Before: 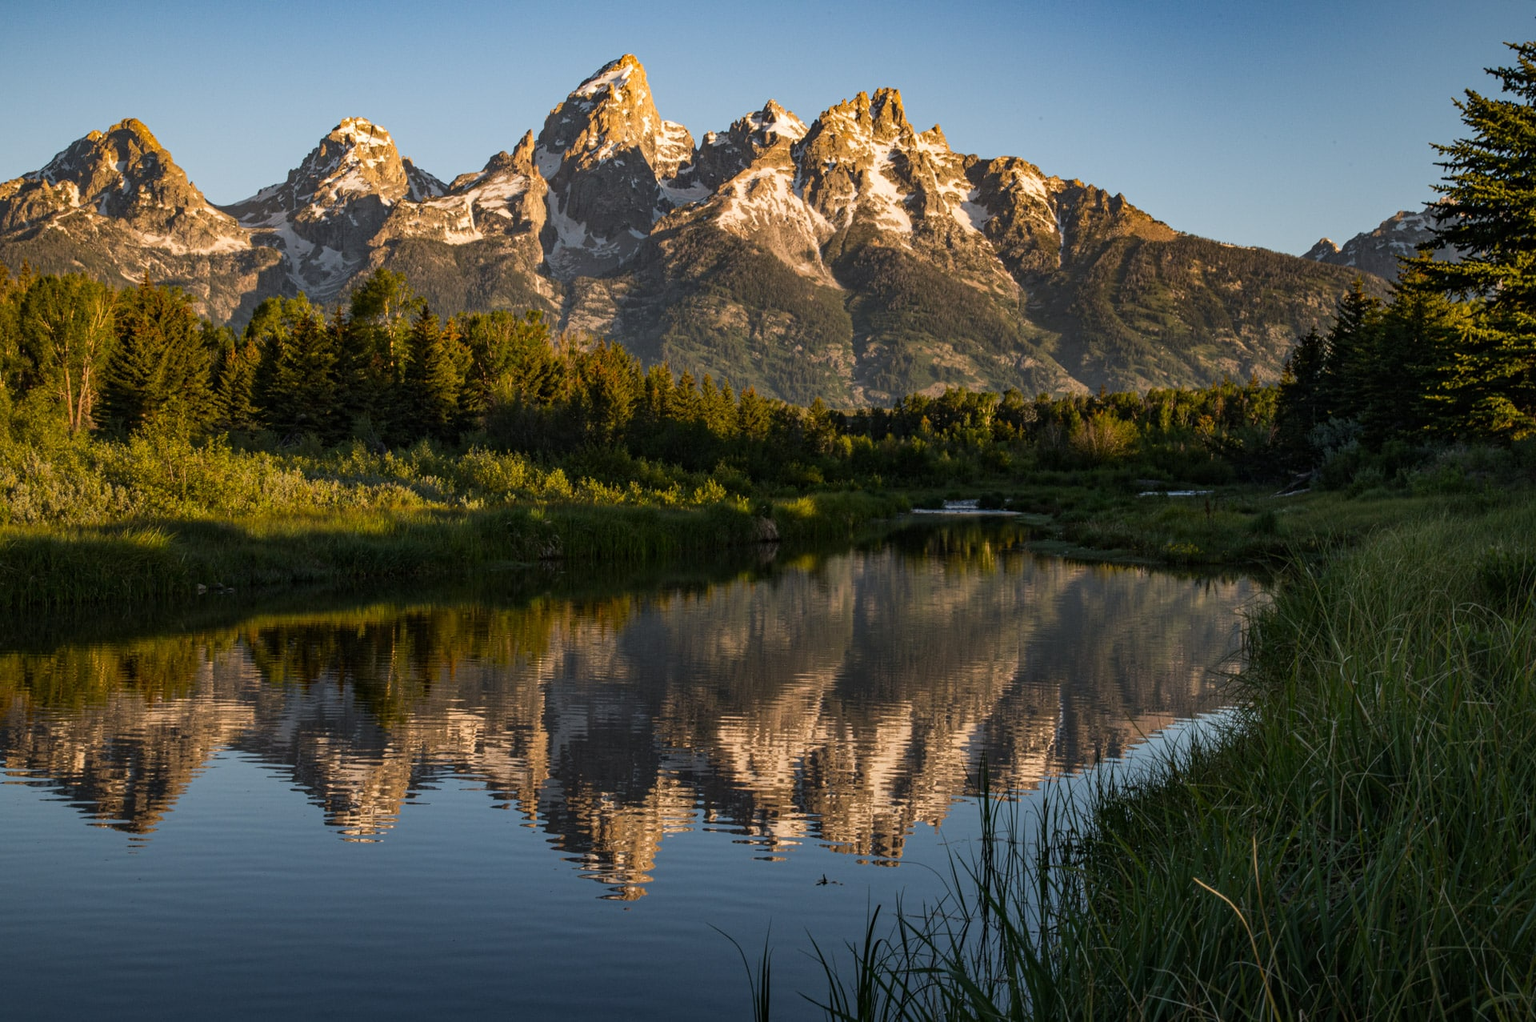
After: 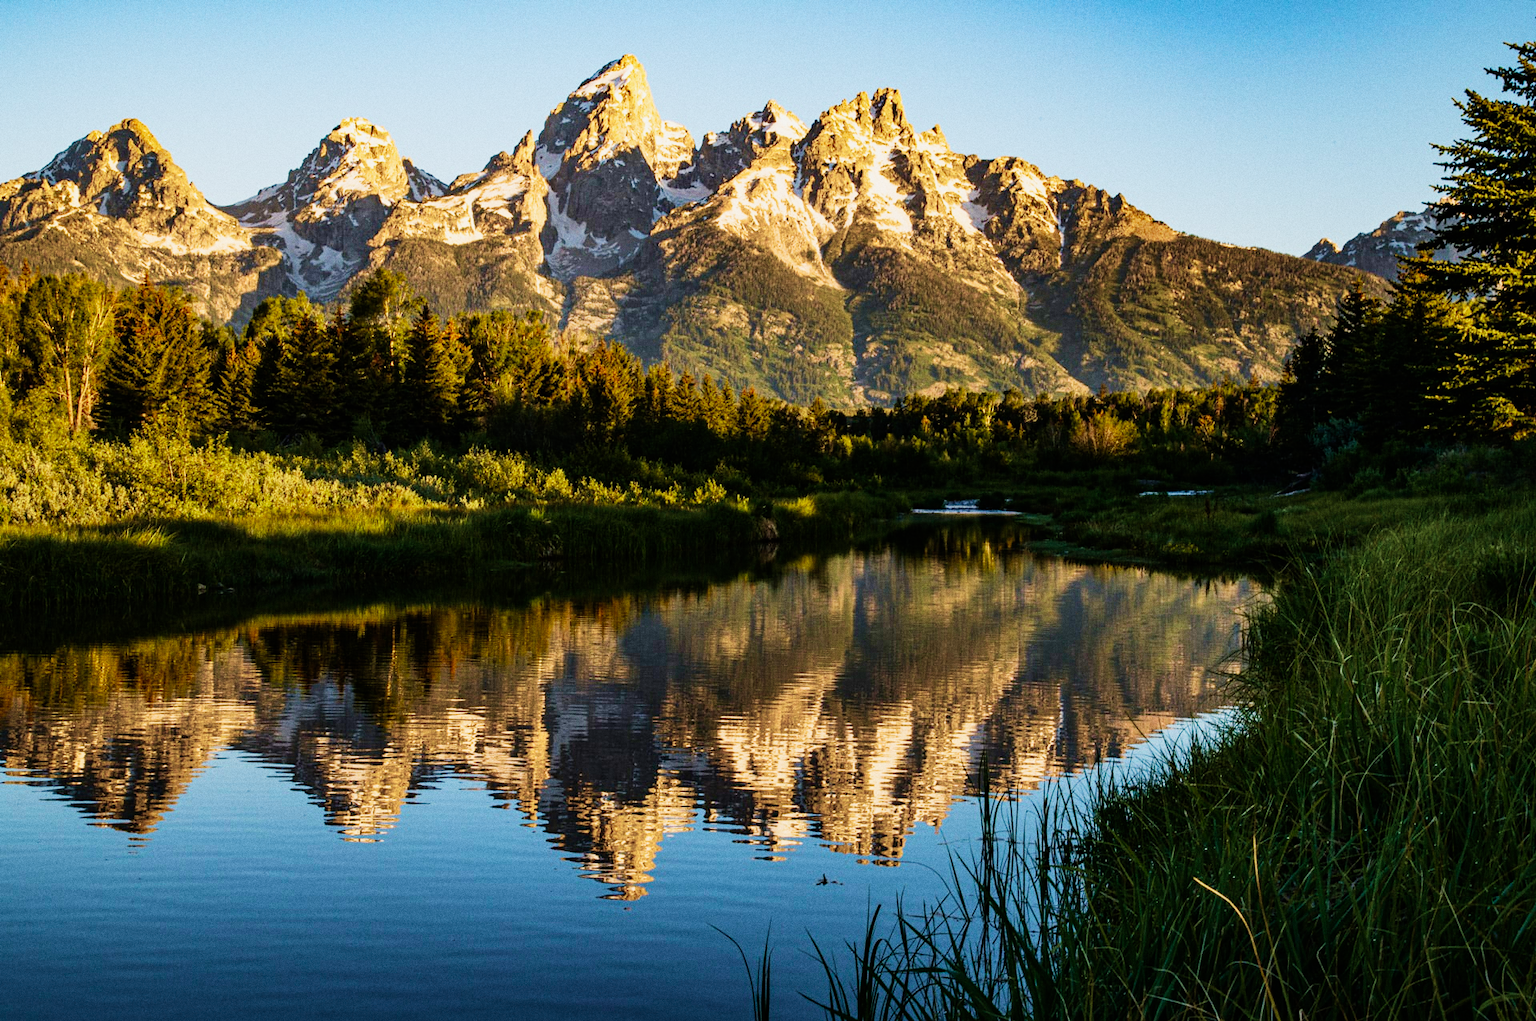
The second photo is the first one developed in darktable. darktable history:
sigmoid: contrast 1.8, skew -0.2, preserve hue 0%, red attenuation 0.1, red rotation 0.035, green attenuation 0.1, green rotation -0.017, blue attenuation 0.15, blue rotation -0.052, base primaries Rec2020
exposure: black level correction 0, exposure 0.9 EV, compensate highlight preservation false
velvia: strength 74%
grain: coarseness 0.09 ISO
